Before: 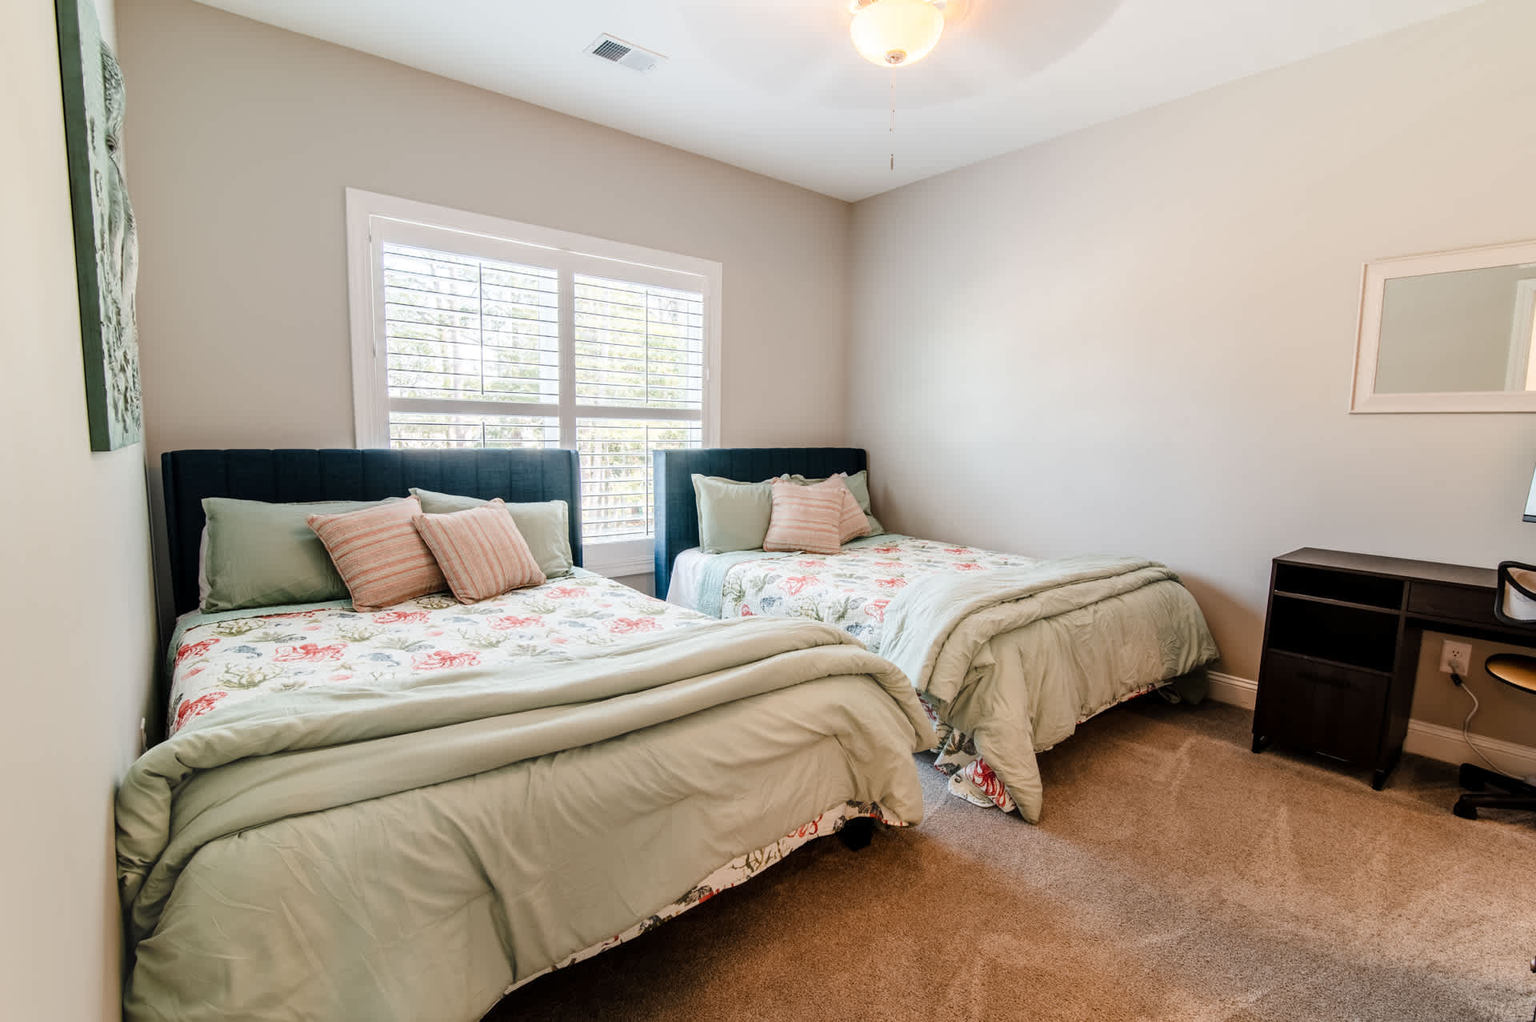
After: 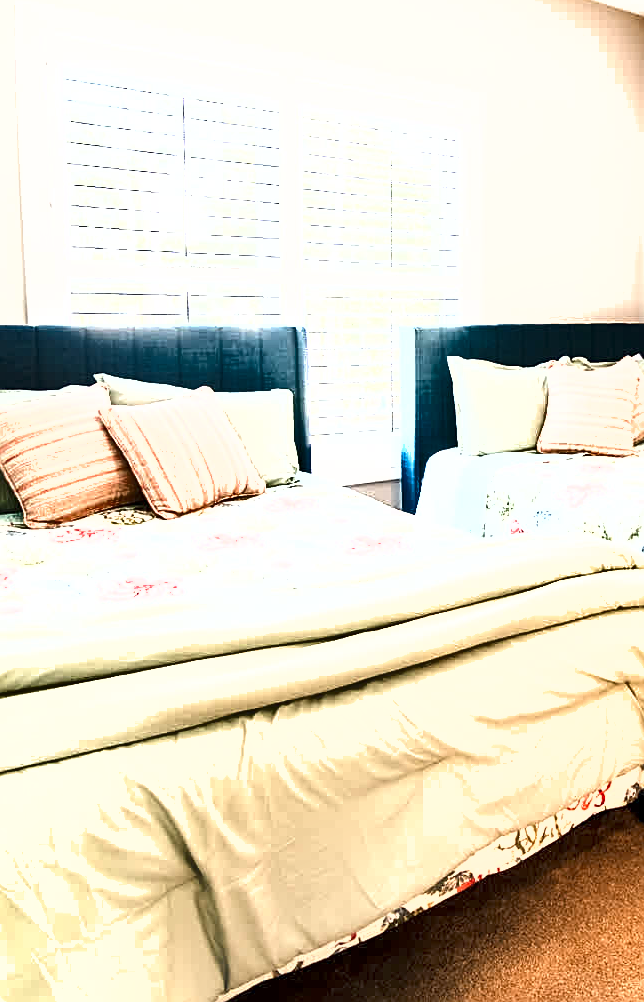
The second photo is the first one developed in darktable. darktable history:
crop and rotate: left 21.77%, top 18.528%, right 44.676%, bottom 2.997%
exposure: black level correction 0.001, exposure 1.735 EV, compensate highlight preservation false
sharpen: on, module defaults
shadows and highlights: low approximation 0.01, soften with gaussian
